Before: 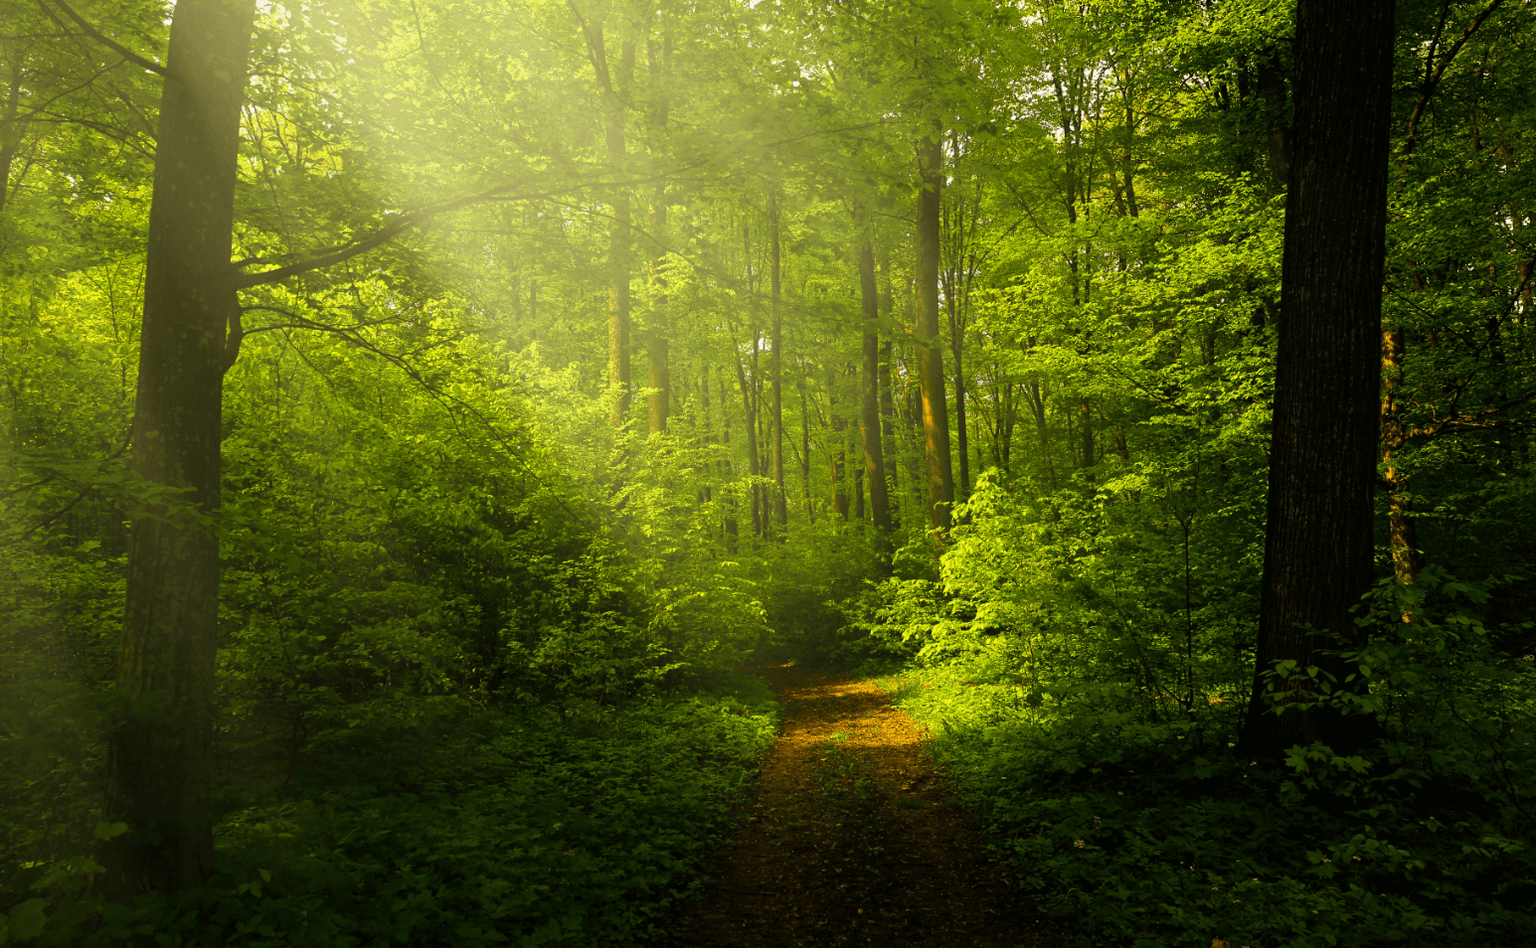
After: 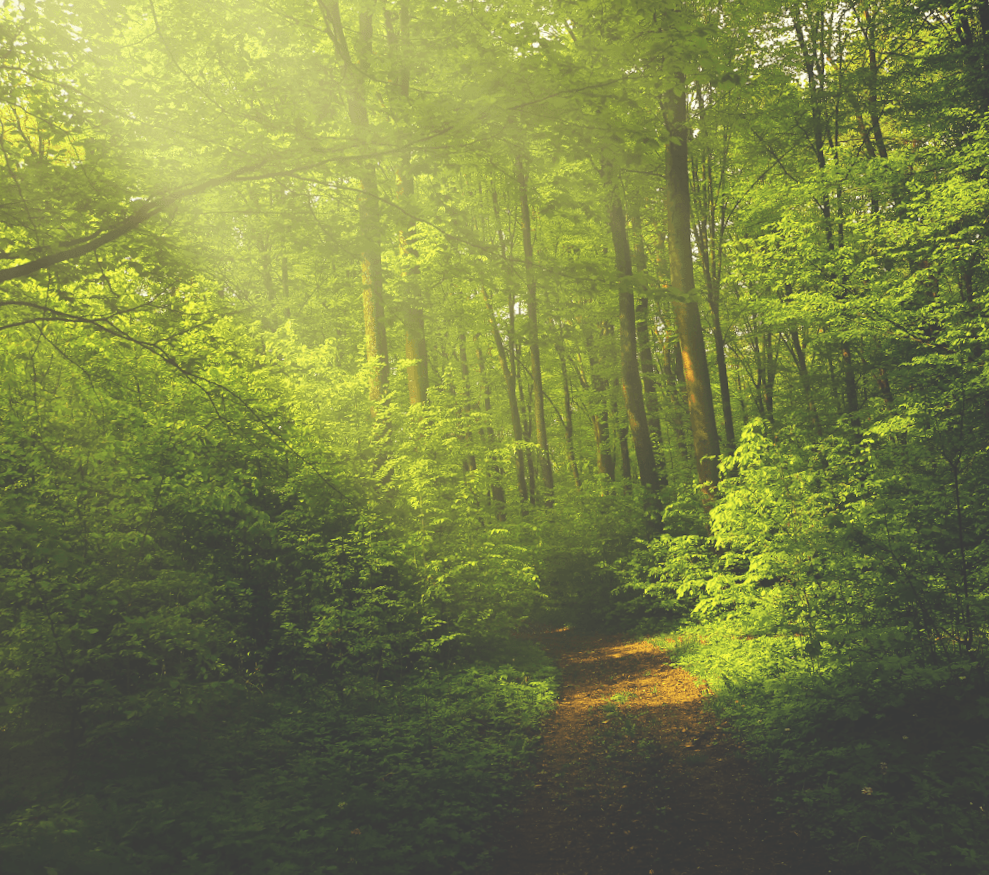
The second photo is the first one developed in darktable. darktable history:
crop and rotate: left 14.292%, right 19.041%
rotate and perspective: rotation -3.52°, crop left 0.036, crop right 0.964, crop top 0.081, crop bottom 0.919
exposure: black level correction -0.041, exposure 0.064 EV, compensate highlight preservation false
color balance: input saturation 99%
